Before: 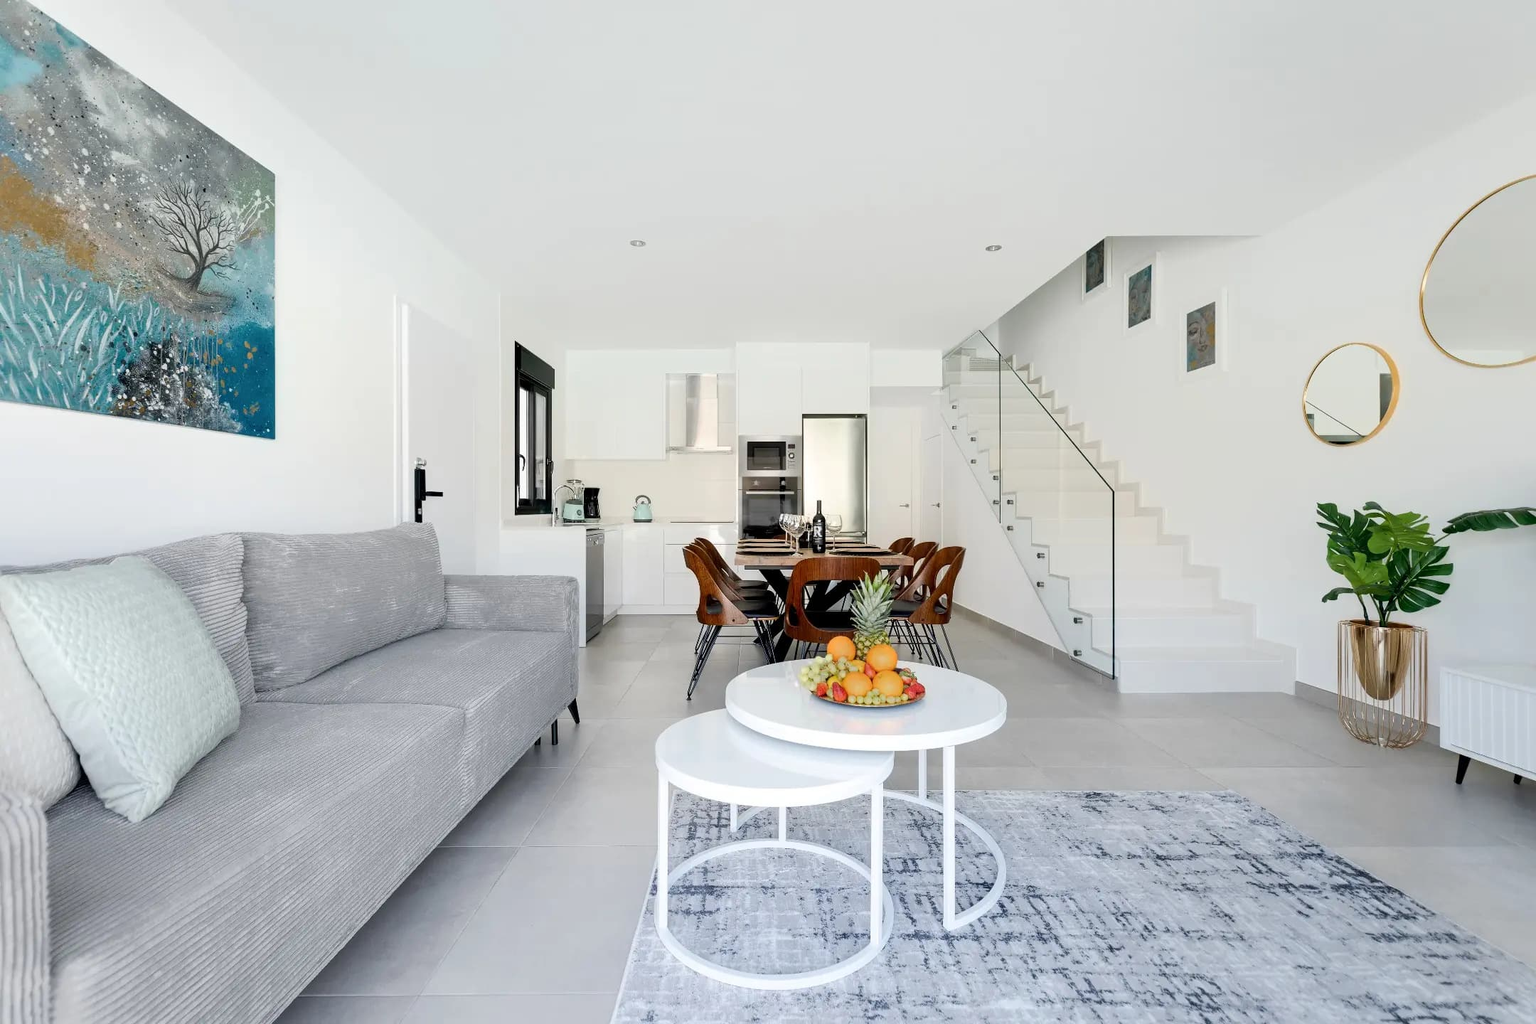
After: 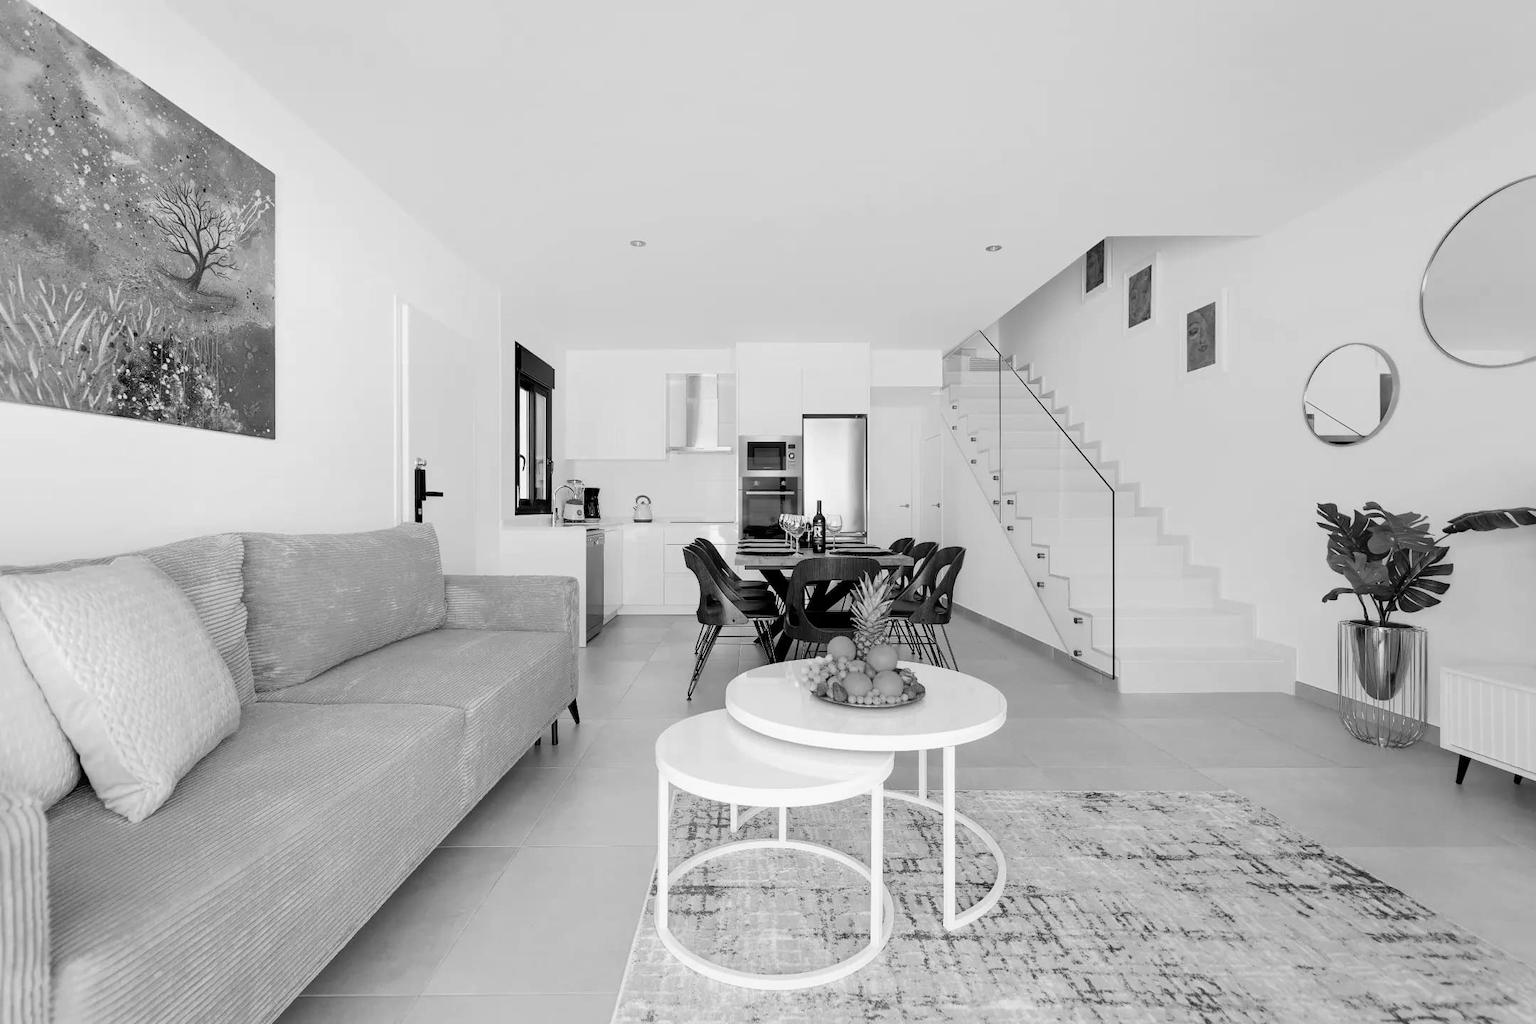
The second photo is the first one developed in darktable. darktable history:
color calibration: output gray [0.18, 0.41, 0.41, 0], illuminant same as pipeline (D50), x 0.346, y 0.359, temperature 4971.61 K
tone equalizer: edges refinement/feathering 500, mask exposure compensation -1.57 EV, preserve details no
